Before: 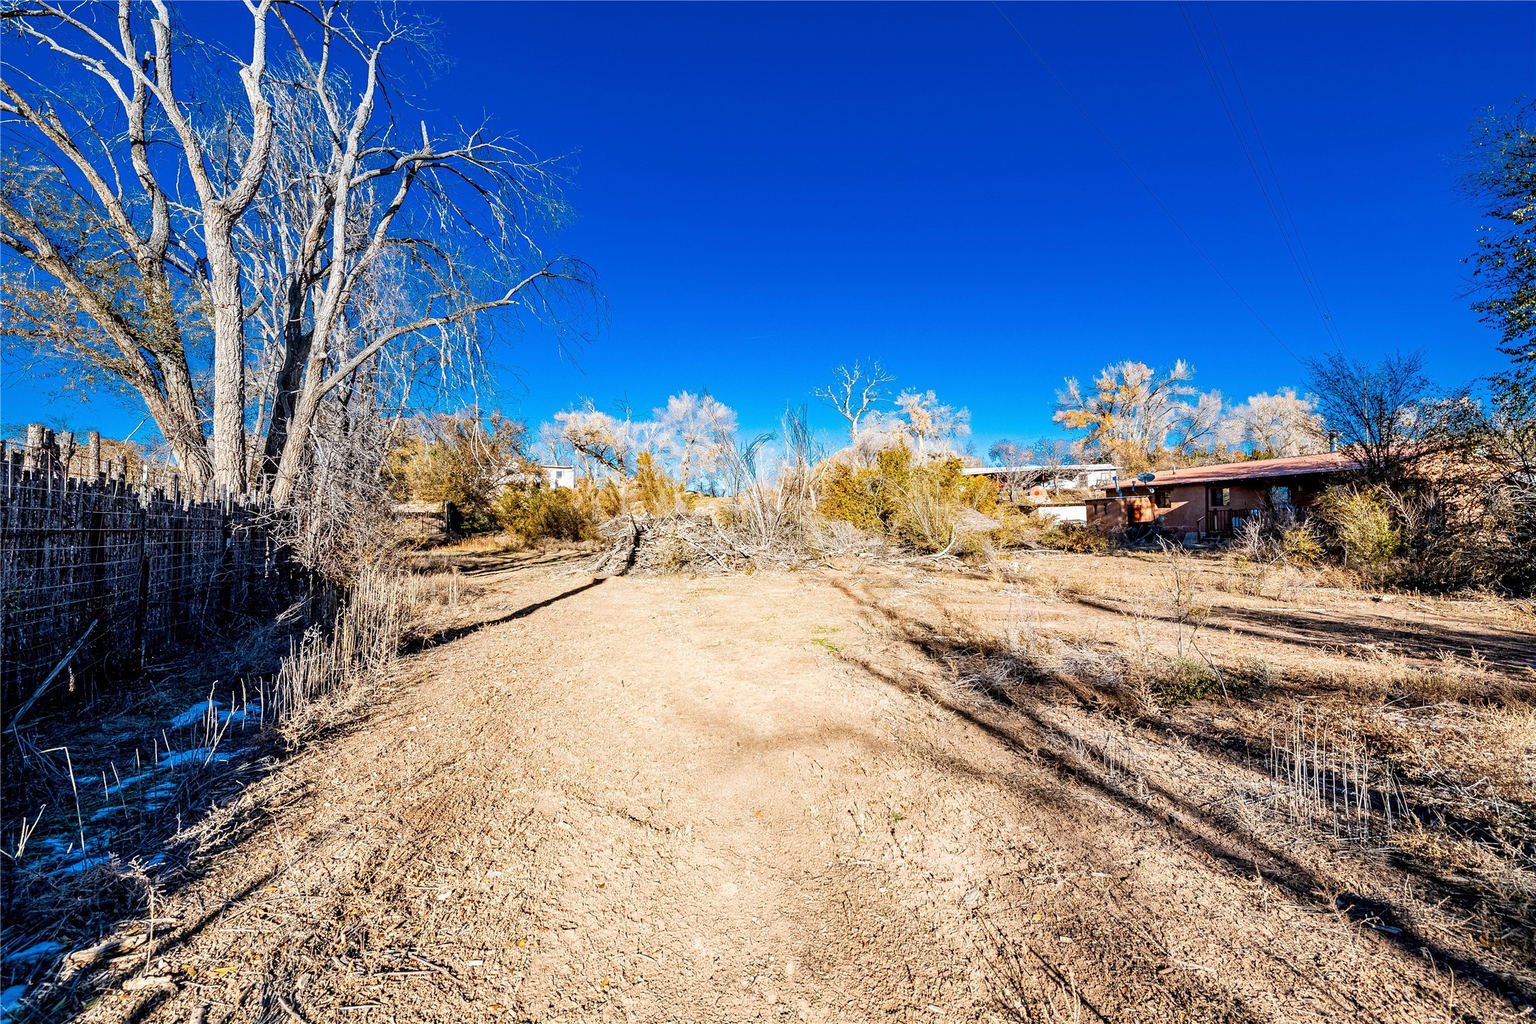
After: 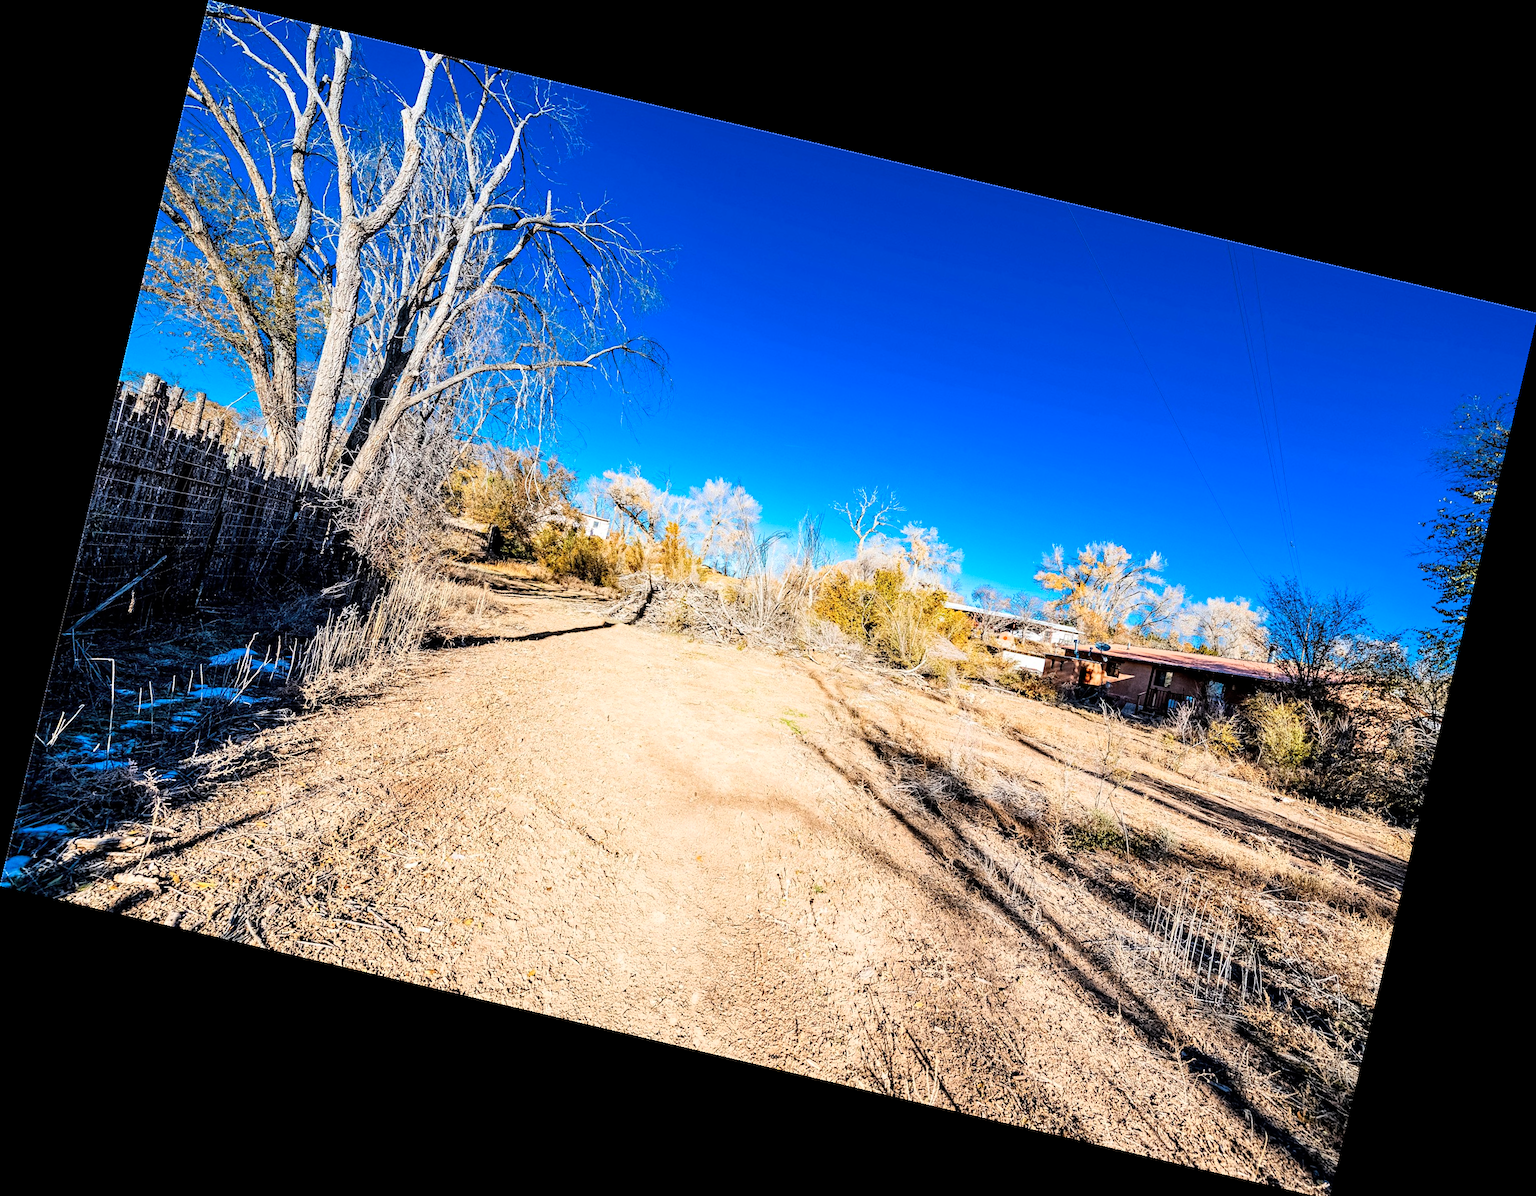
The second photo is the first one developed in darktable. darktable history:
tone equalizer: on, module defaults
rotate and perspective: rotation 13.27°, automatic cropping off
tone curve: curves: ch0 [(0, 0) (0.004, 0.001) (0.133, 0.112) (0.325, 0.362) (0.832, 0.893) (1, 1)], color space Lab, linked channels, preserve colors none
crop: top 0.05%, bottom 0.098%
